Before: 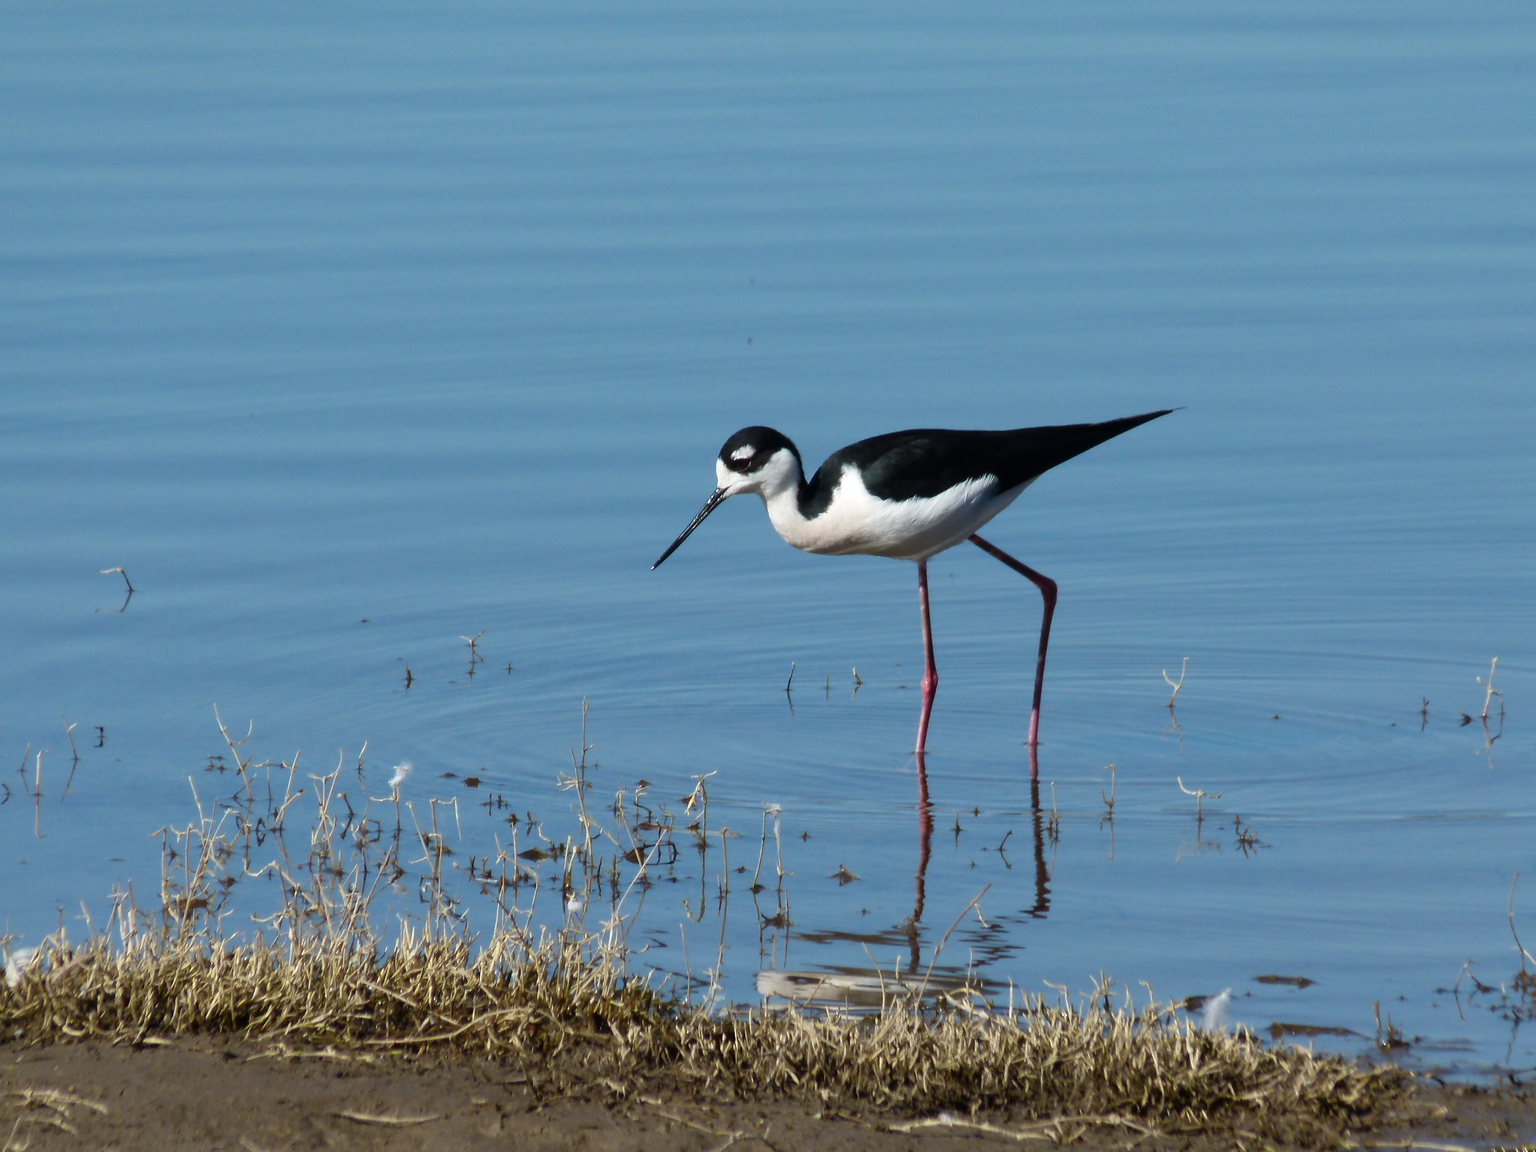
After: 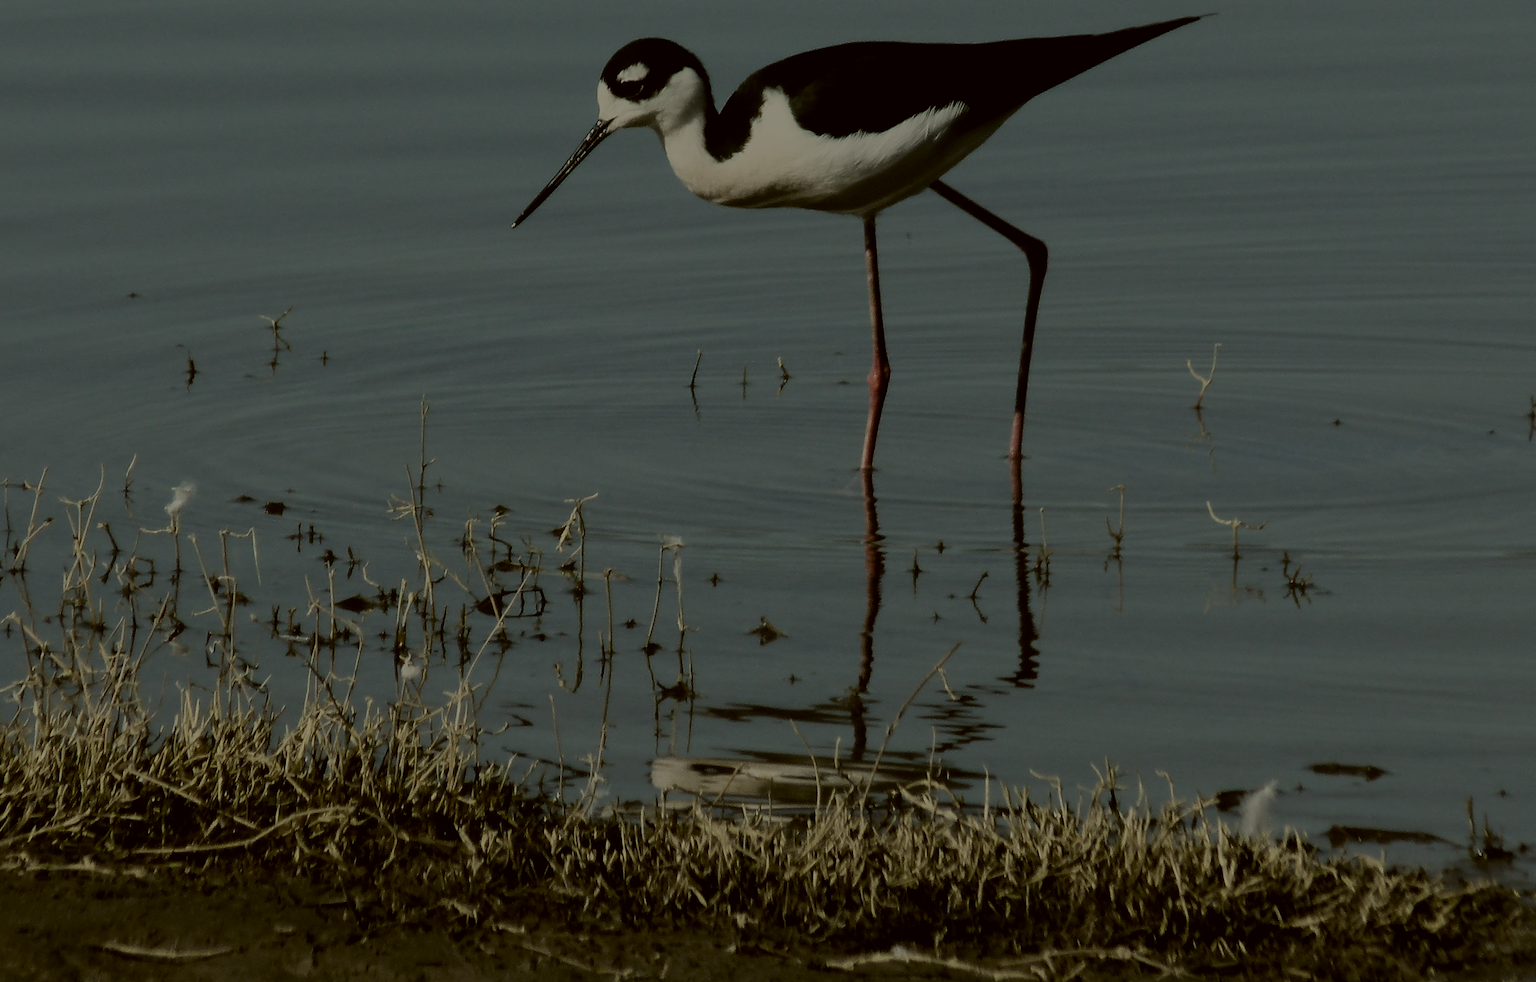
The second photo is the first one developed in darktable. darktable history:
color correction: highlights a* -1.7, highlights b* 10.44, shadows a* 0.247, shadows b* 18.66
crop and rotate: left 17.197%, top 34.53%, right 7.048%, bottom 0.843%
tone equalizer: -8 EV -1.96 EV, -7 EV -1.96 EV, -6 EV -1.97 EV, -5 EV -1.99 EV, -4 EV -1.99 EV, -3 EV -1.98 EV, -2 EV -1.99 EV, -1 EV -1.63 EV, +0 EV -1.99 EV, smoothing diameter 24.77%, edges refinement/feathering 12.72, preserve details guided filter
filmic rgb: black relative exposure -7.22 EV, white relative exposure 5.34 EV, hardness 3.03
color zones: curves: ch0 [(0, 0.5) (0.125, 0.4) (0.25, 0.5) (0.375, 0.4) (0.5, 0.4) (0.625, 0.6) (0.75, 0.6) (0.875, 0.5)]; ch1 [(0, 0.35) (0.125, 0.45) (0.25, 0.35) (0.375, 0.35) (0.5, 0.35) (0.625, 0.35) (0.75, 0.45) (0.875, 0.35)]; ch2 [(0, 0.6) (0.125, 0.5) (0.25, 0.5) (0.375, 0.6) (0.5, 0.6) (0.625, 0.5) (0.75, 0.5) (0.875, 0.5)]
